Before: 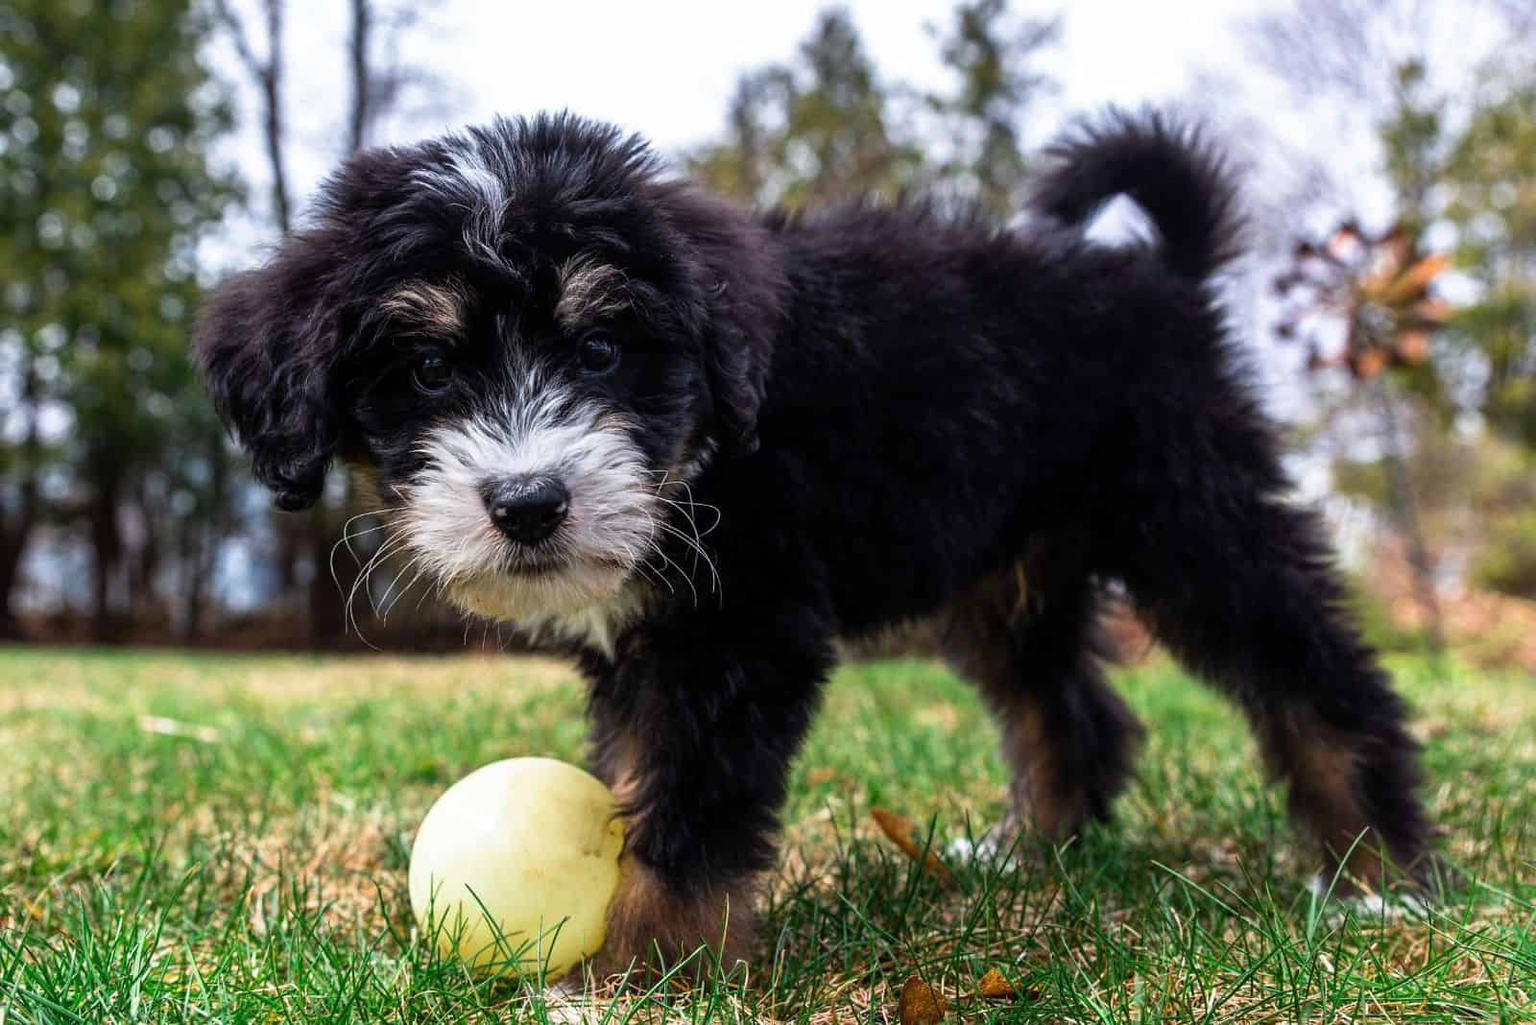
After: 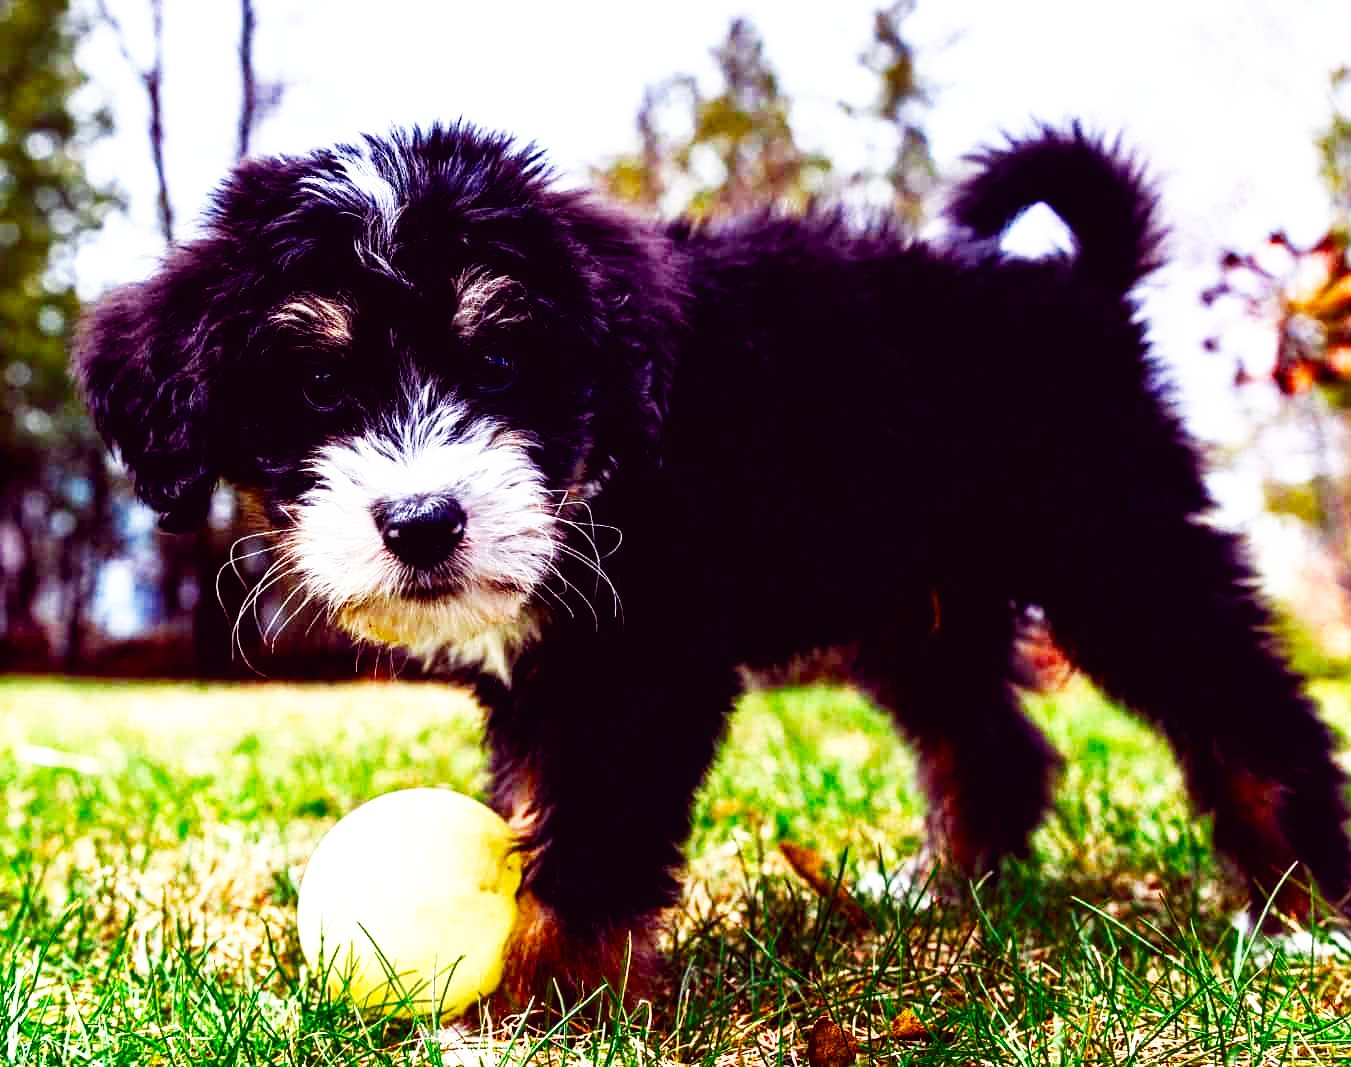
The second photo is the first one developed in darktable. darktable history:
color balance rgb: power › hue 309.55°, global offset › chroma 0.28%, global offset › hue 319.55°, linear chroma grading › global chroma 15.388%, perceptual saturation grading › global saturation 20%, perceptual saturation grading › highlights -25.181%, perceptual saturation grading › shadows 25.28%, perceptual brilliance grading › global brilliance 15.038%, perceptual brilliance grading › shadows -35.43%, saturation formula JzAzBz (2021)
base curve: curves: ch0 [(0, 0) (0.007, 0.004) (0.027, 0.03) (0.046, 0.07) (0.207, 0.54) (0.442, 0.872) (0.673, 0.972) (1, 1)], preserve colors none
crop: left 8.044%, right 7.471%
